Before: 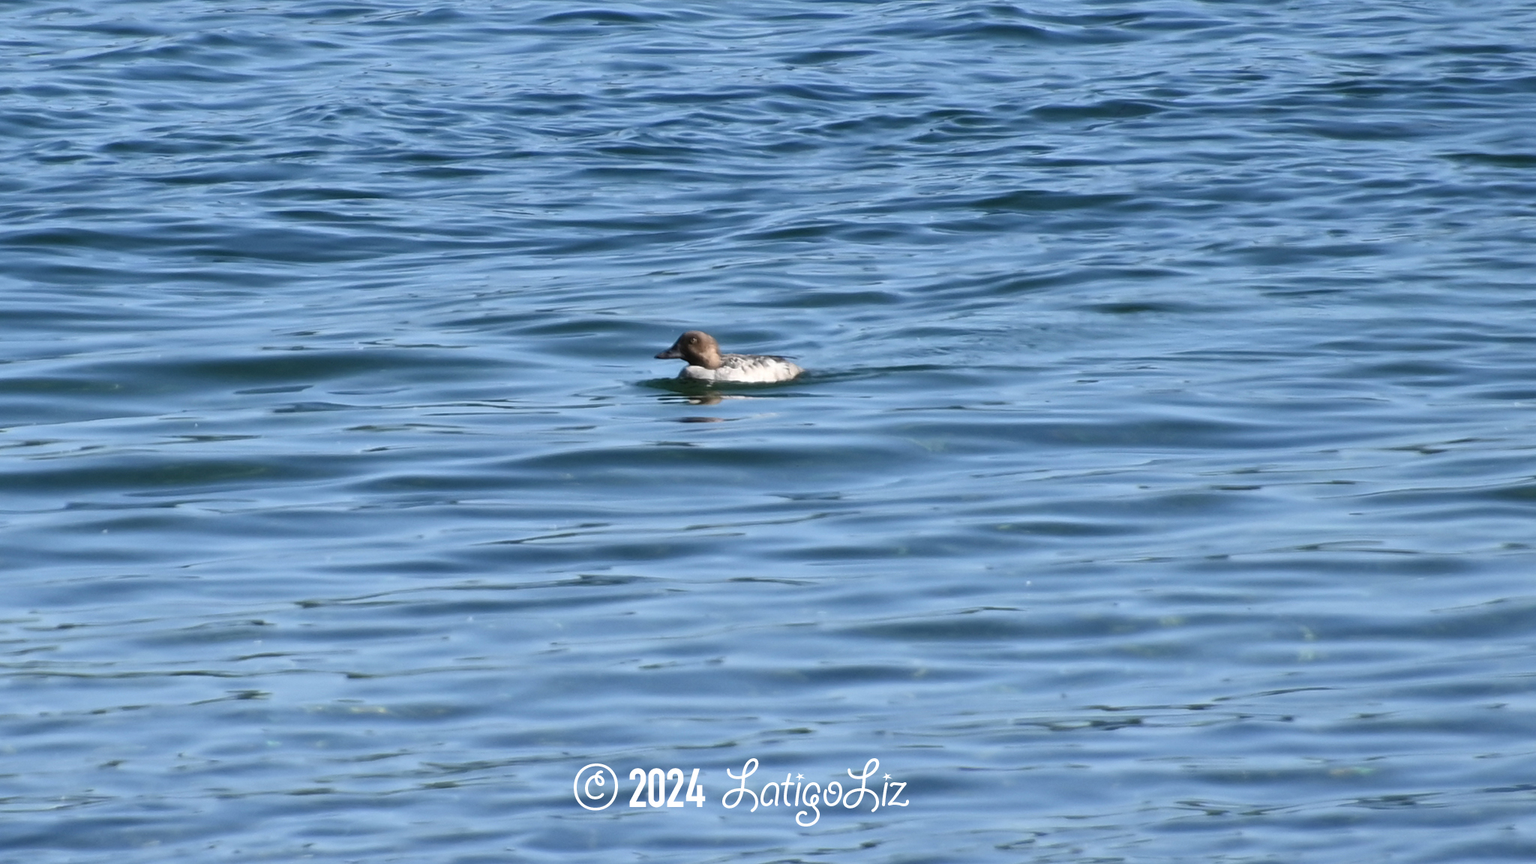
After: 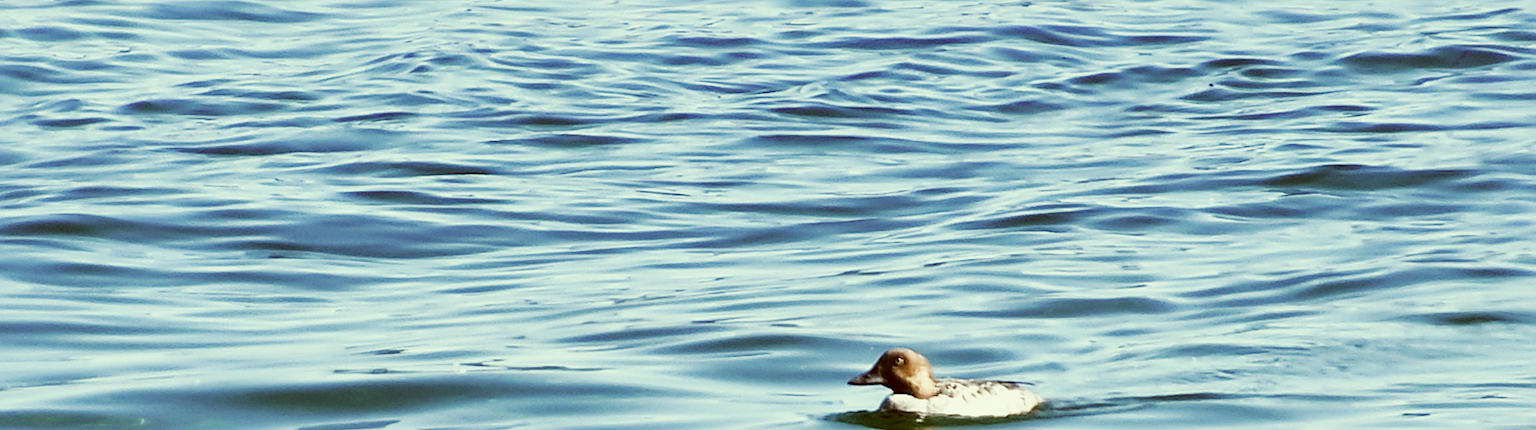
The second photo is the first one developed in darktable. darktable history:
base curve: curves: ch0 [(0, 0) (0.007, 0.004) (0.027, 0.03) (0.046, 0.07) (0.207, 0.54) (0.442, 0.872) (0.673, 0.972) (1, 1)], preserve colors none
color correction: highlights a* -5.3, highlights b* 9.8, shadows a* 9.8, shadows b* 24.26
crop: left 0.579%, top 7.627%, right 23.167%, bottom 54.275%
sharpen: on, module defaults
white balance: emerald 1
shadows and highlights: shadows -20, white point adjustment -2, highlights -35
